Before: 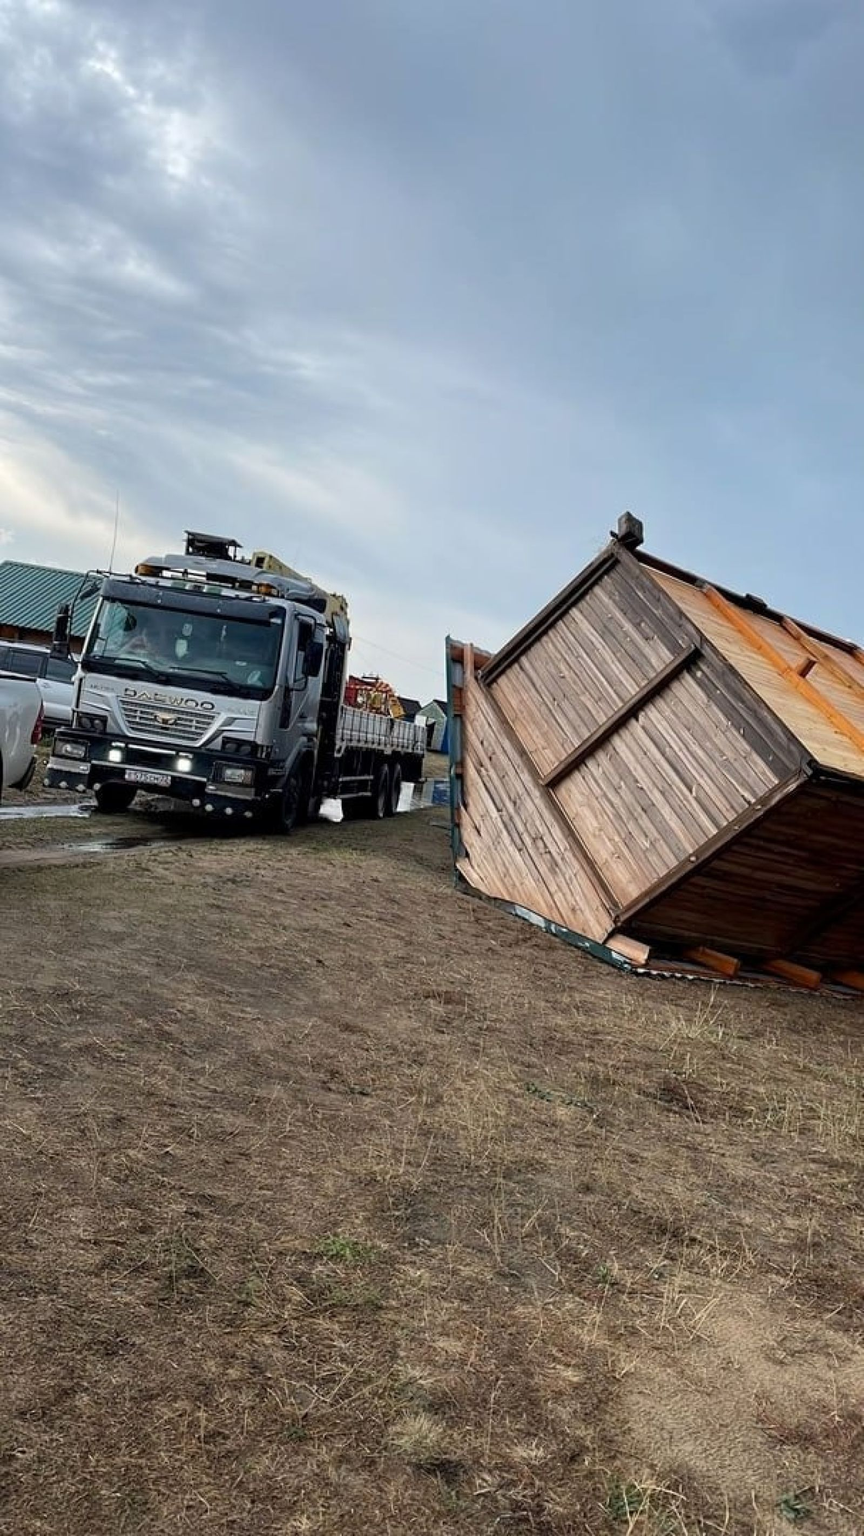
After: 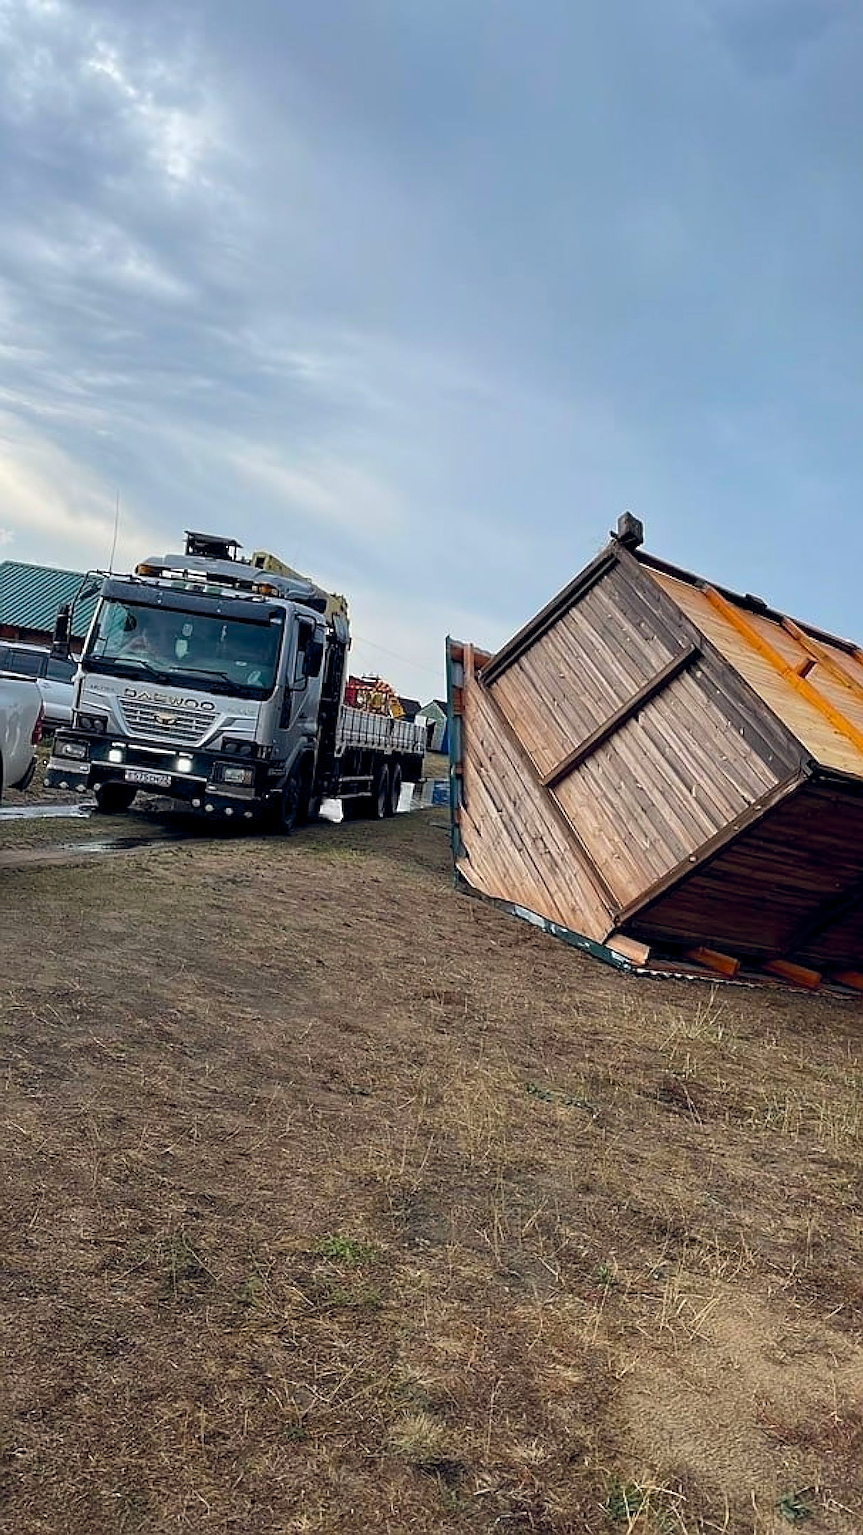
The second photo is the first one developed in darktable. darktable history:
color balance rgb: global offset › chroma 0.067%, global offset › hue 253.98°, perceptual saturation grading › global saturation 30.605%, perceptual brilliance grading › global brilliance 1.93%, perceptual brilliance grading › highlights -3.506%
sharpen: amount 0.9
